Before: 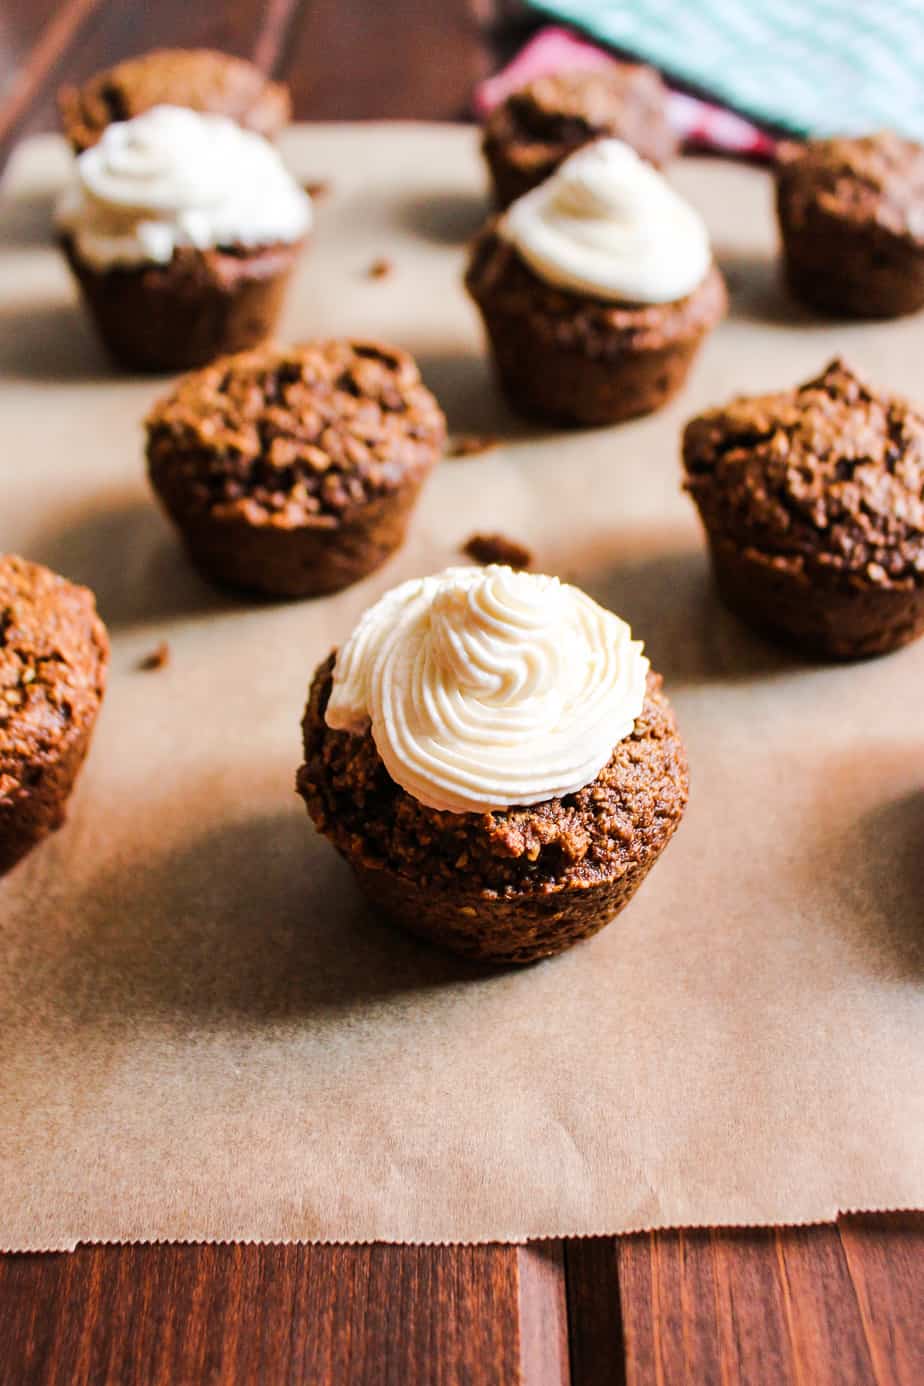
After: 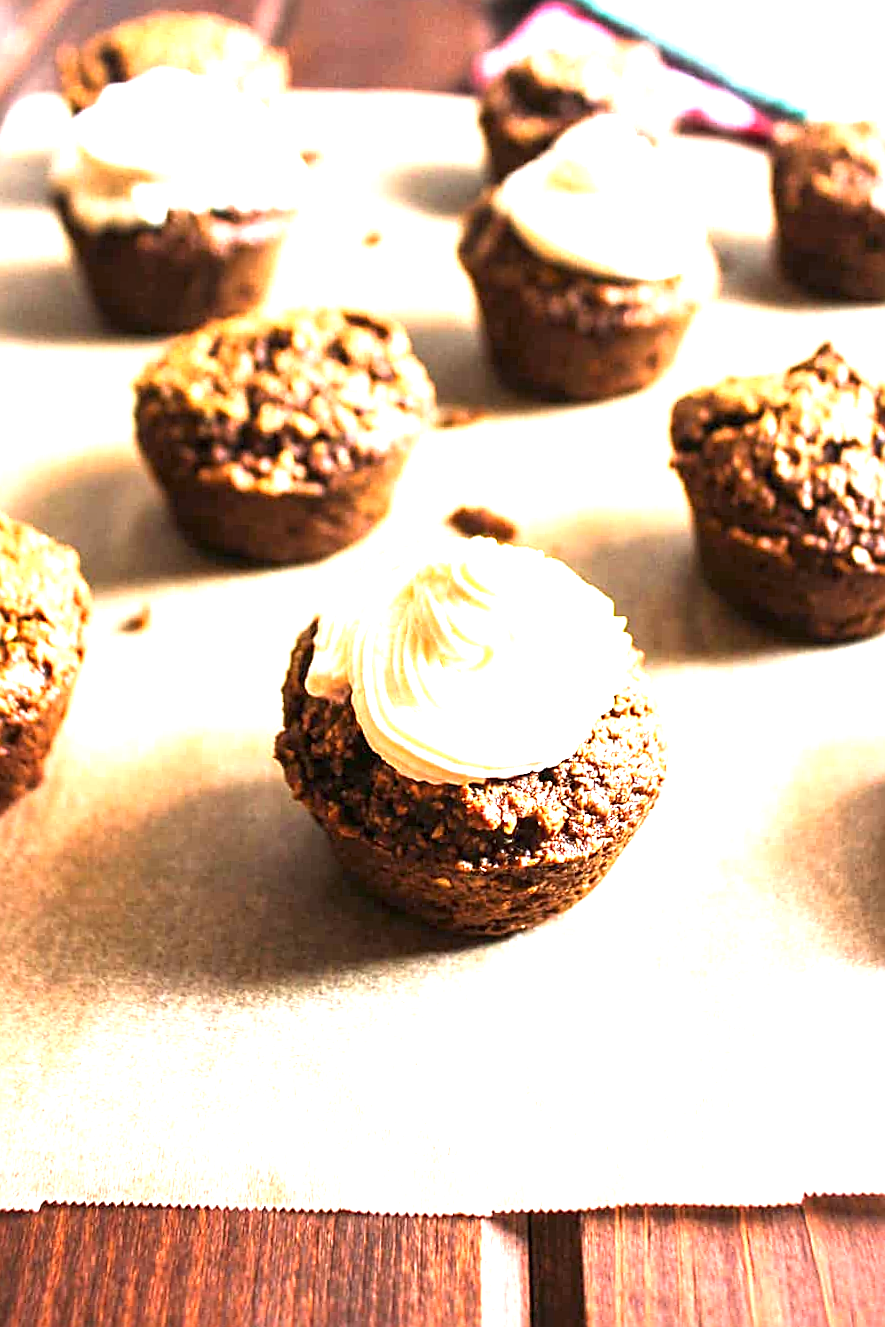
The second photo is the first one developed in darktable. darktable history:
crop and rotate: angle -1.69°
exposure: black level correction 0, exposure 1.741 EV, compensate exposure bias true, compensate highlight preservation false
sharpen: on, module defaults
